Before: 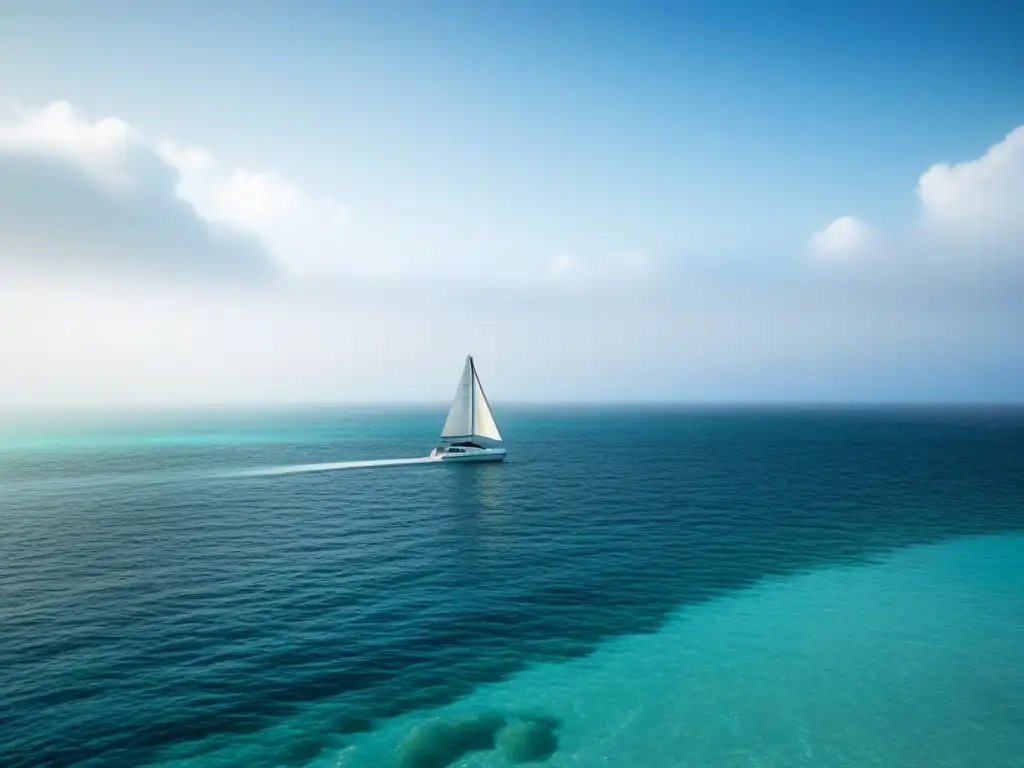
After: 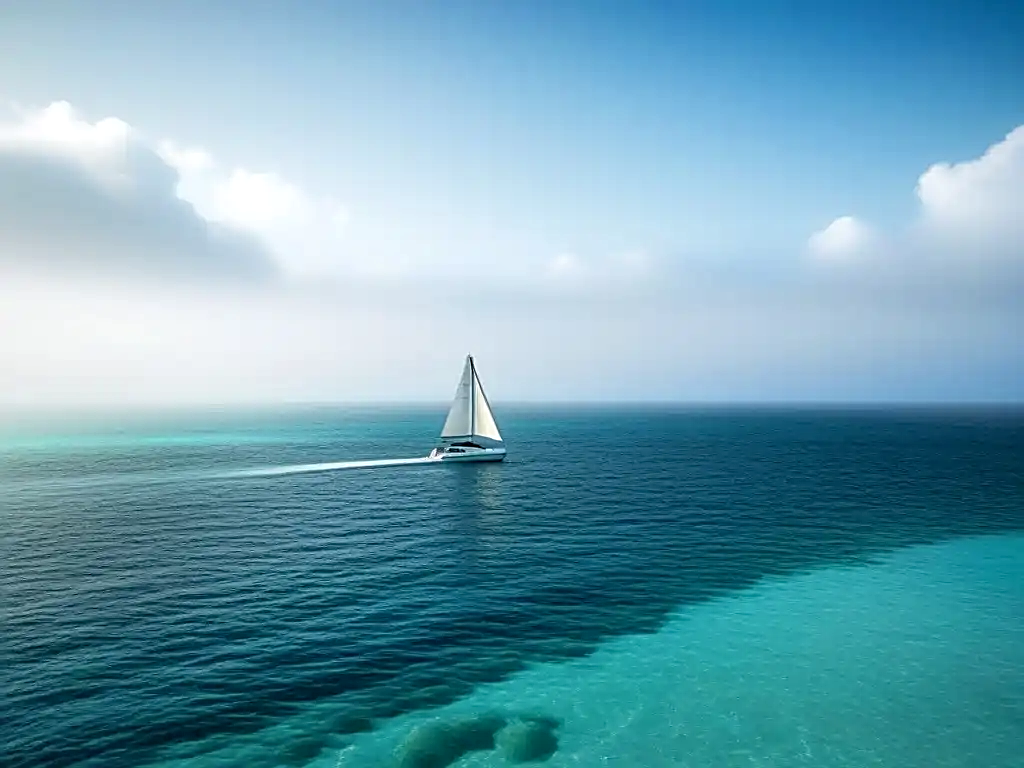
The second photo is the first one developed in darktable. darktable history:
sharpen: radius 2.531, amount 0.628
local contrast: on, module defaults
